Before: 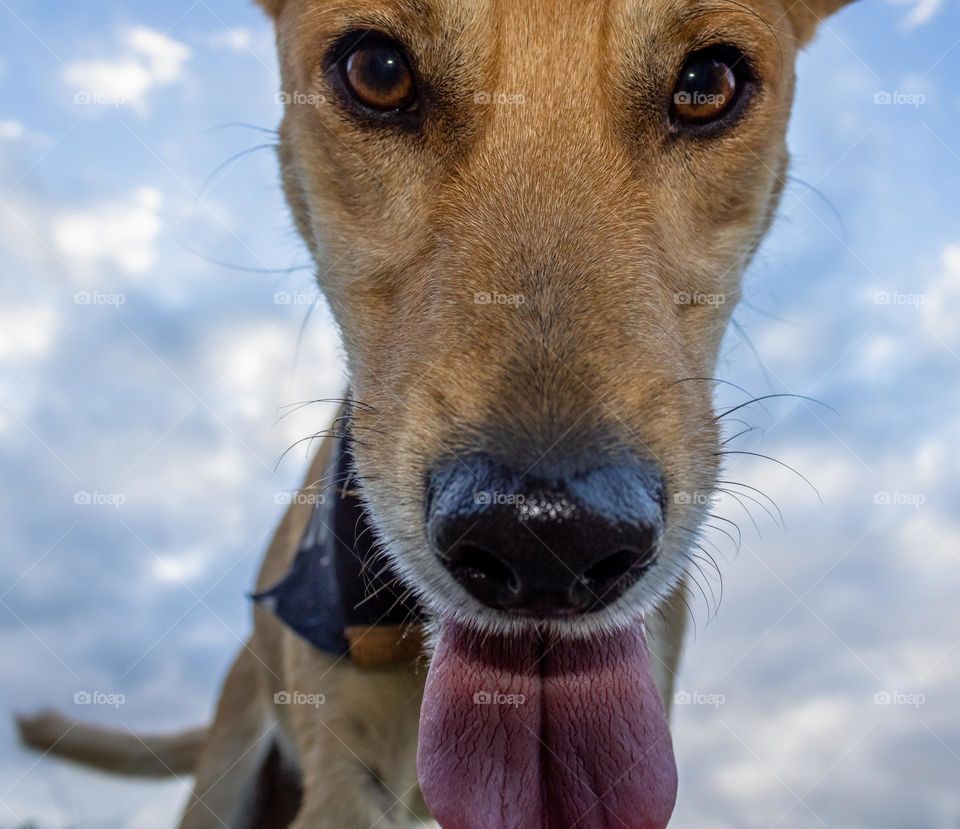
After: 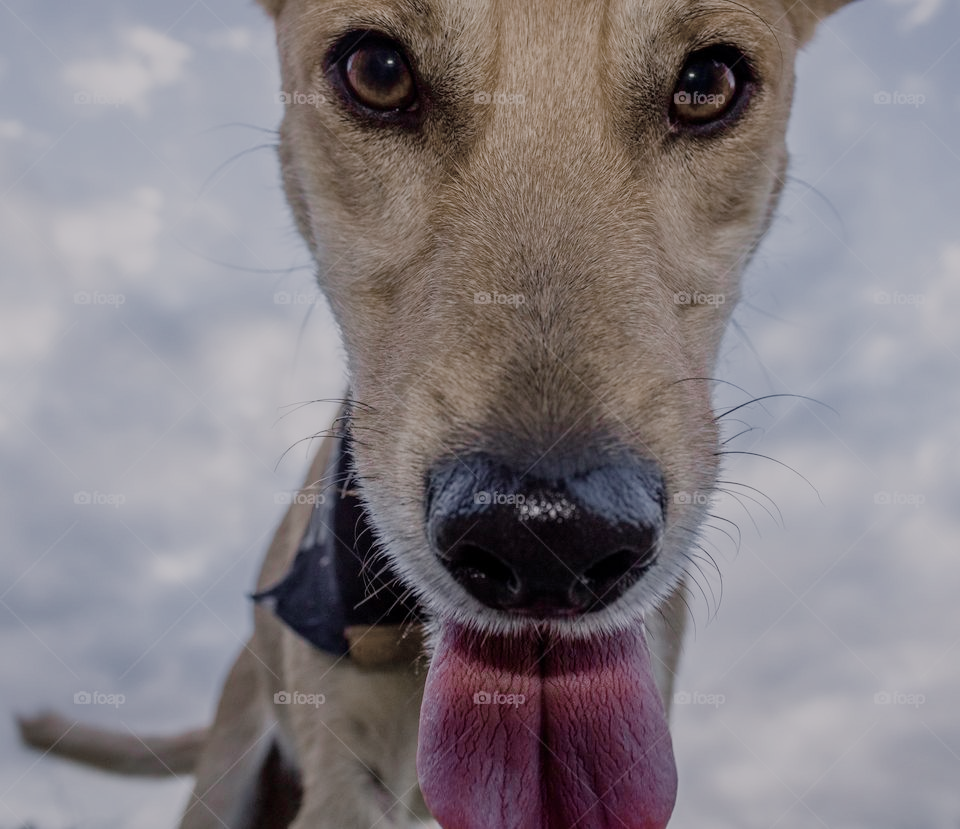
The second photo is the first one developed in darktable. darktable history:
velvia: strength 51%, mid-tones bias 0.51
sigmoid: contrast 1.05, skew -0.15
color zones: curves: ch1 [(0, 0.34) (0.143, 0.164) (0.286, 0.152) (0.429, 0.176) (0.571, 0.173) (0.714, 0.188) (0.857, 0.199) (1, 0.34)]
white balance: red 1.05, blue 1.072
